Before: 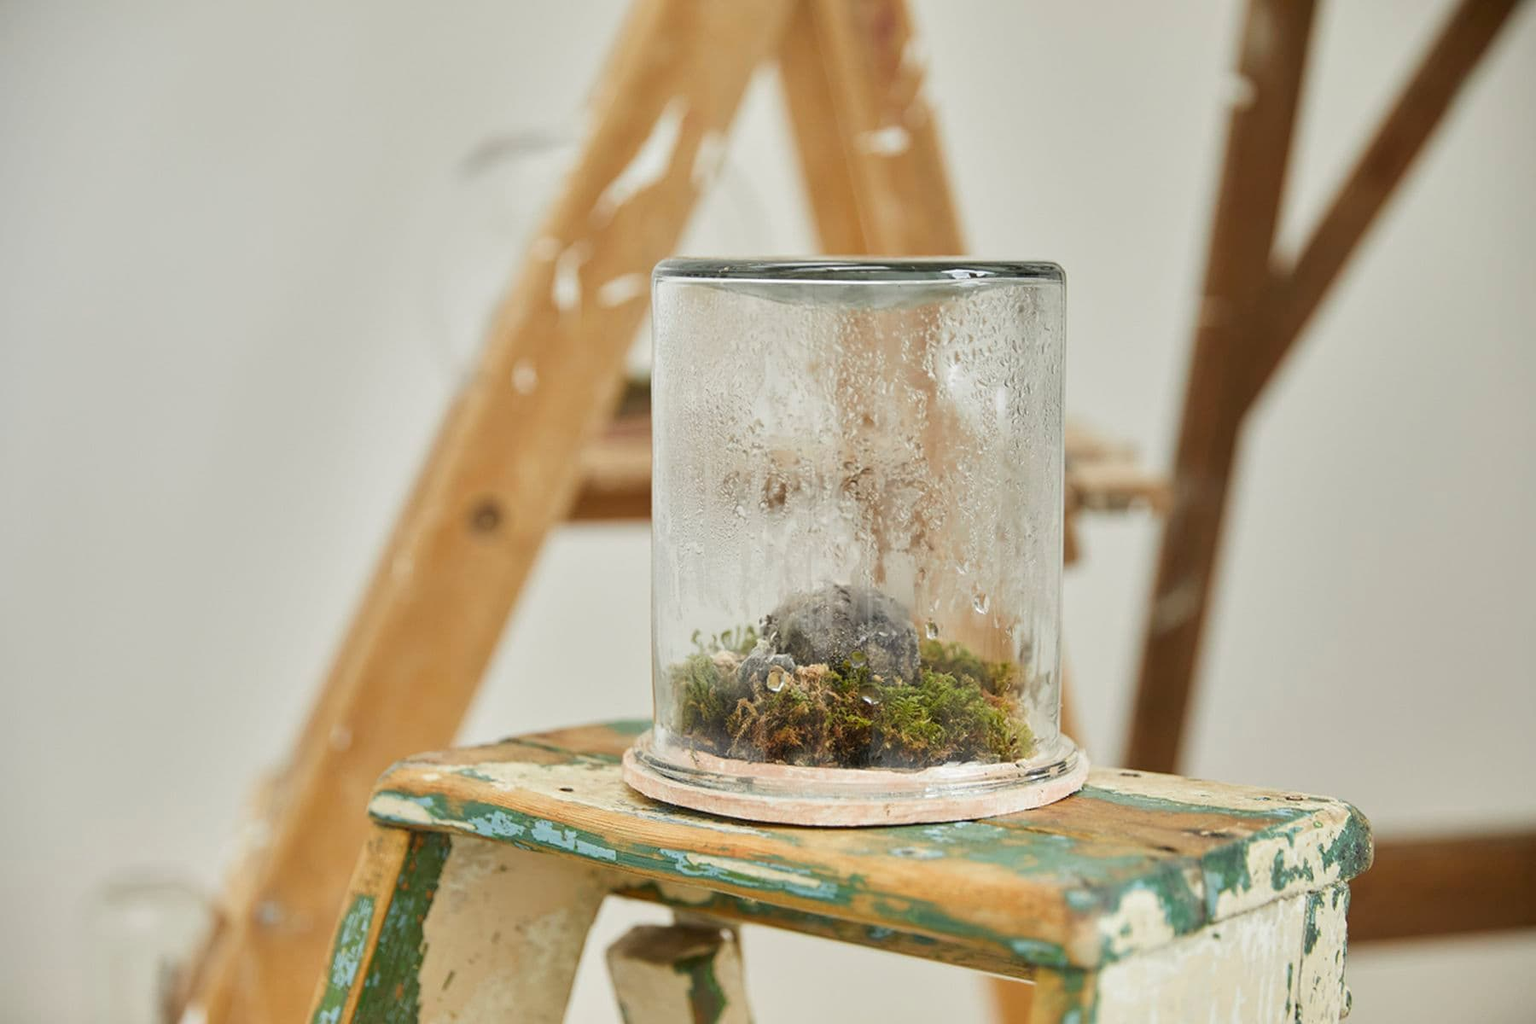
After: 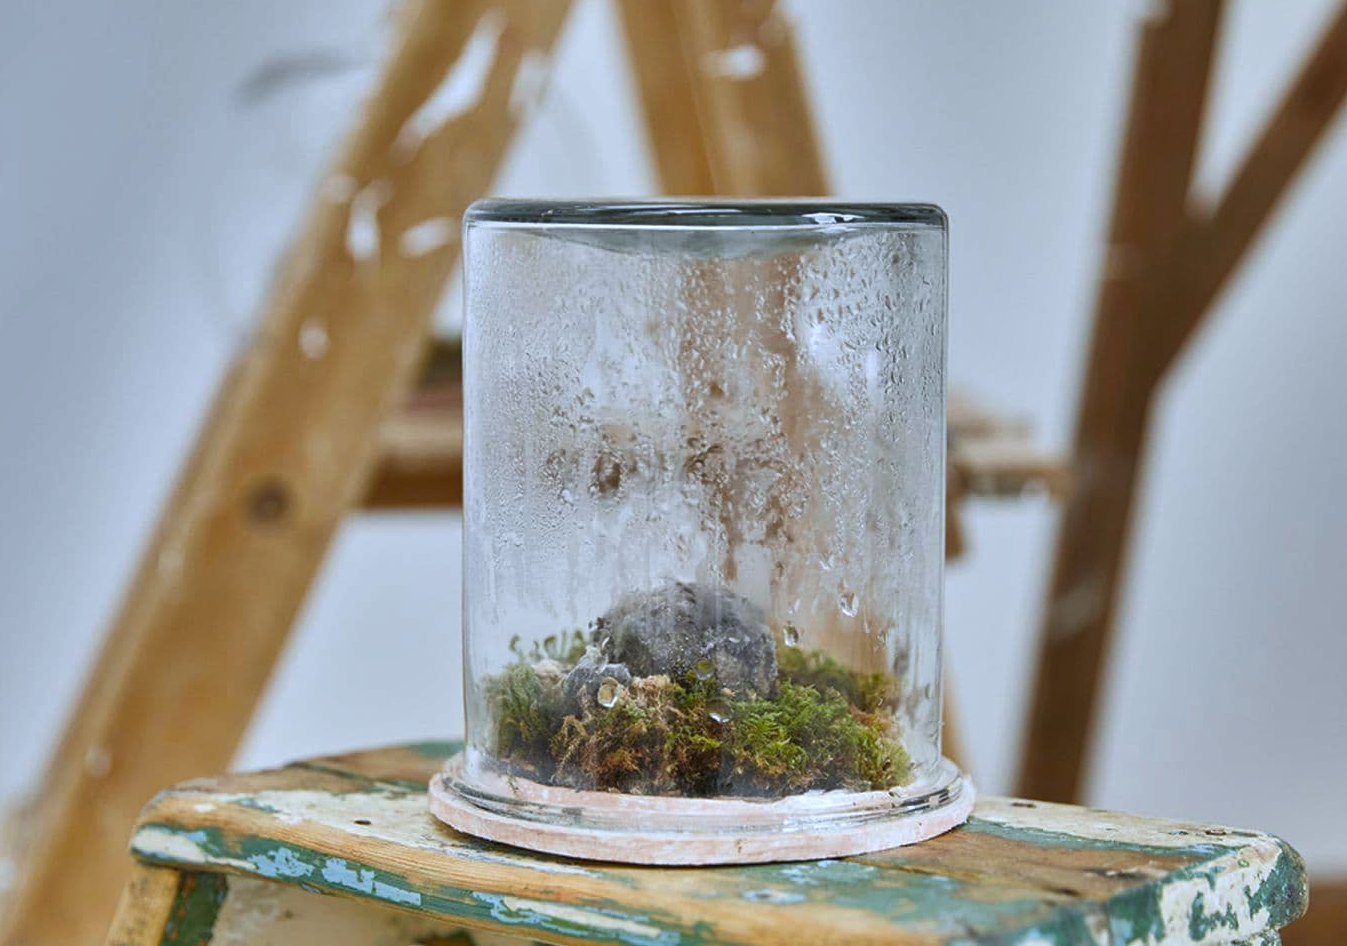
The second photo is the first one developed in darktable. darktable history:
shadows and highlights: radius 118.69, shadows 42.21, highlights -61.56, soften with gaussian
crop: left 16.768%, top 8.653%, right 8.362%, bottom 12.485%
white balance: red 0.948, green 1.02, blue 1.176
